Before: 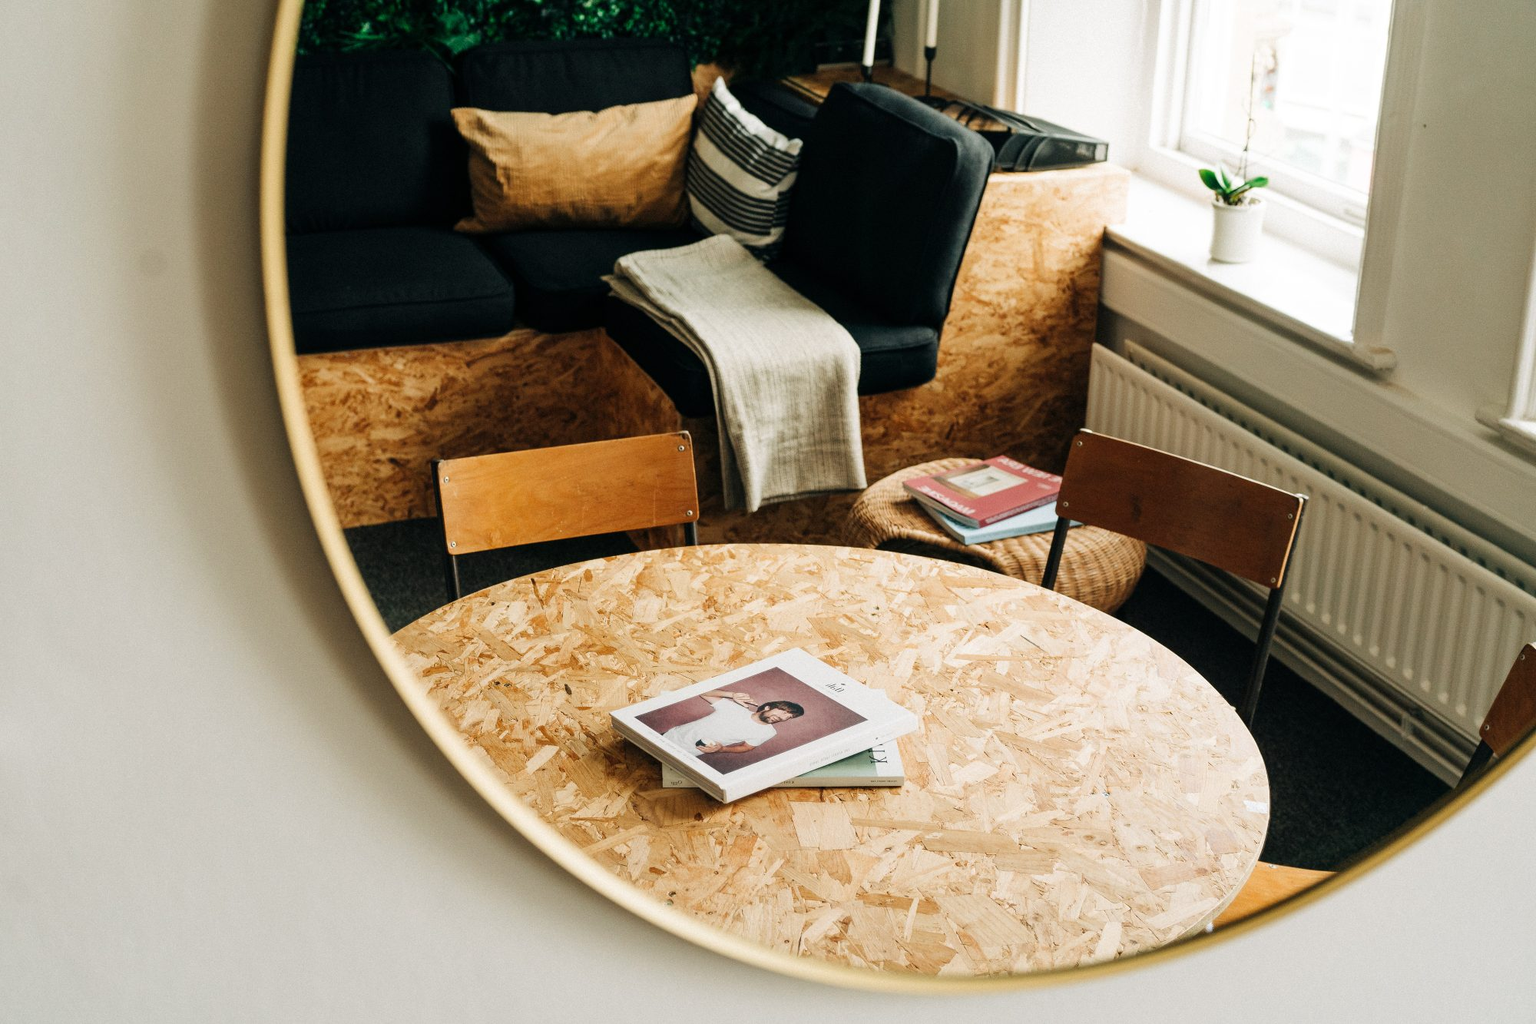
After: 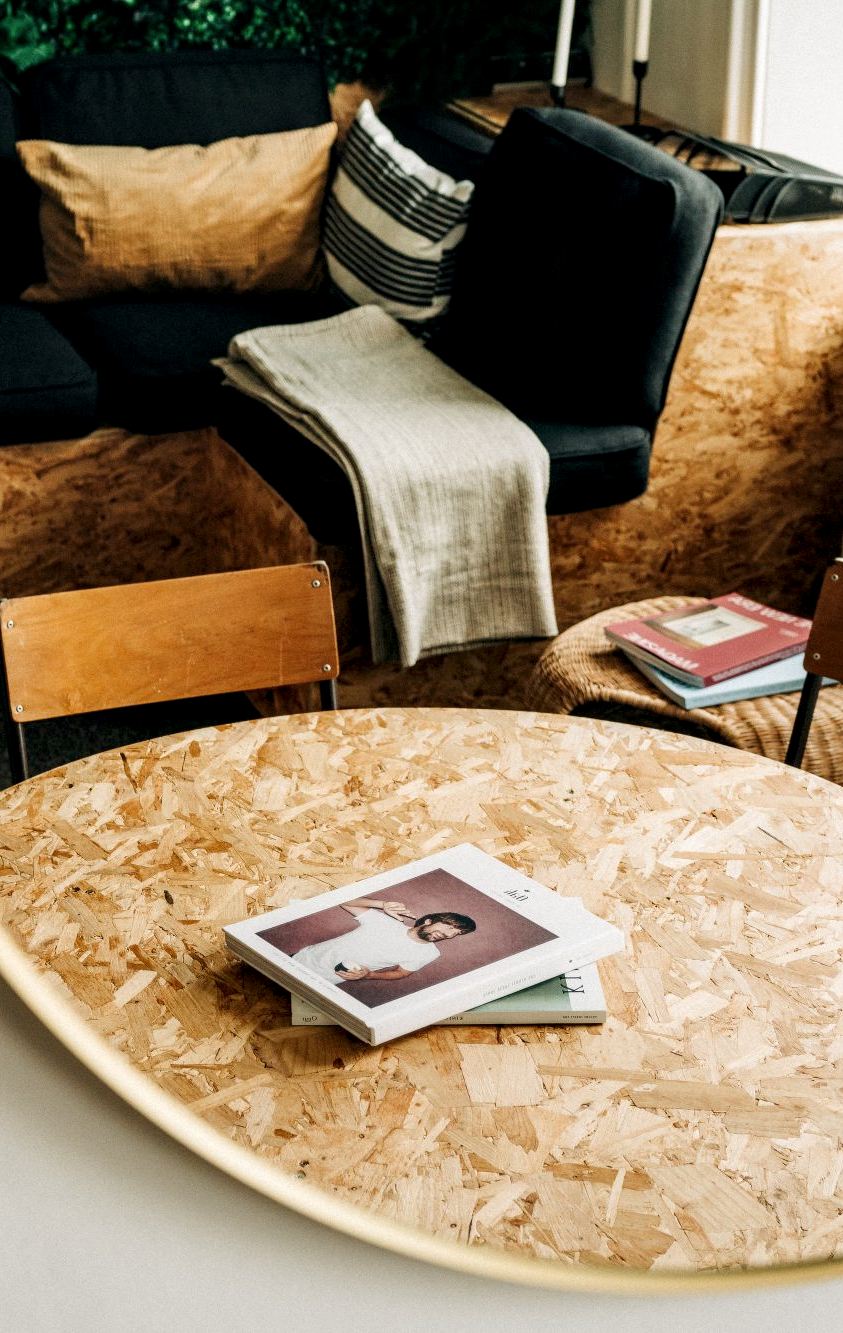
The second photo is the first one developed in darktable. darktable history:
local contrast: highlights 25%, shadows 75%, midtone range 0.75
crop: left 28.583%, right 29.231%
